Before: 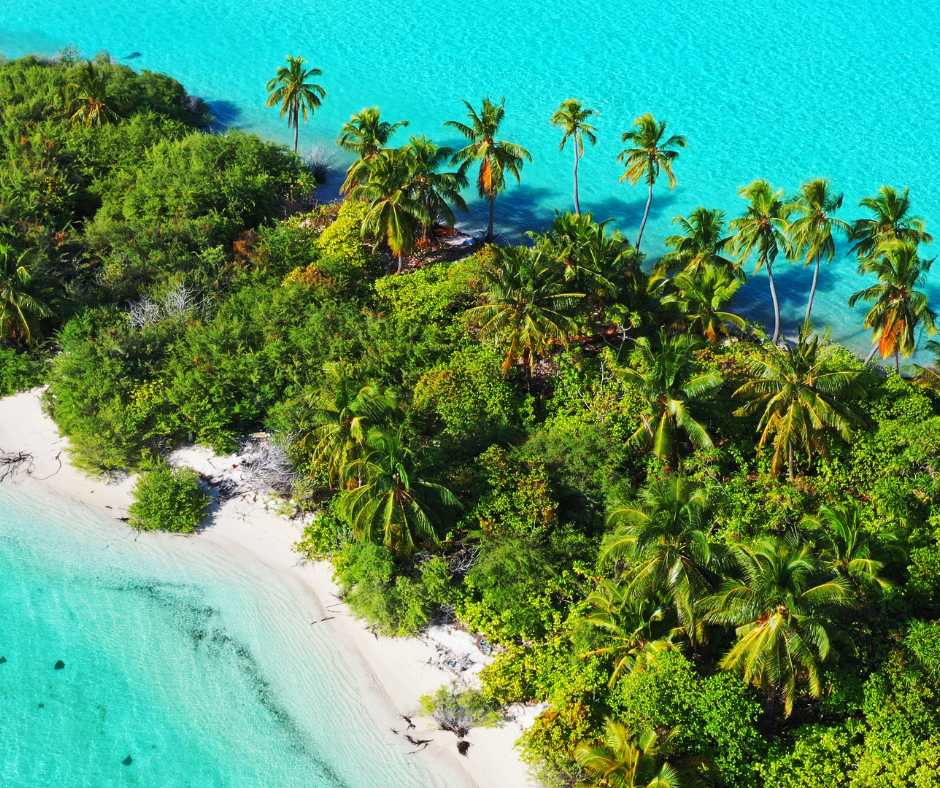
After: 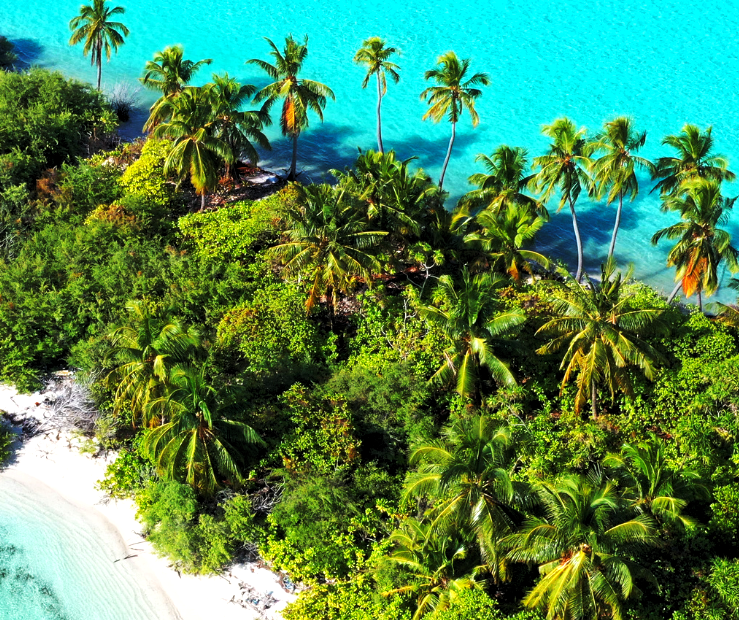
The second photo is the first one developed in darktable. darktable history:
levels: levels [0.055, 0.477, 0.9]
crop and rotate: left 20.999%, top 7.979%, right 0.324%, bottom 13.332%
